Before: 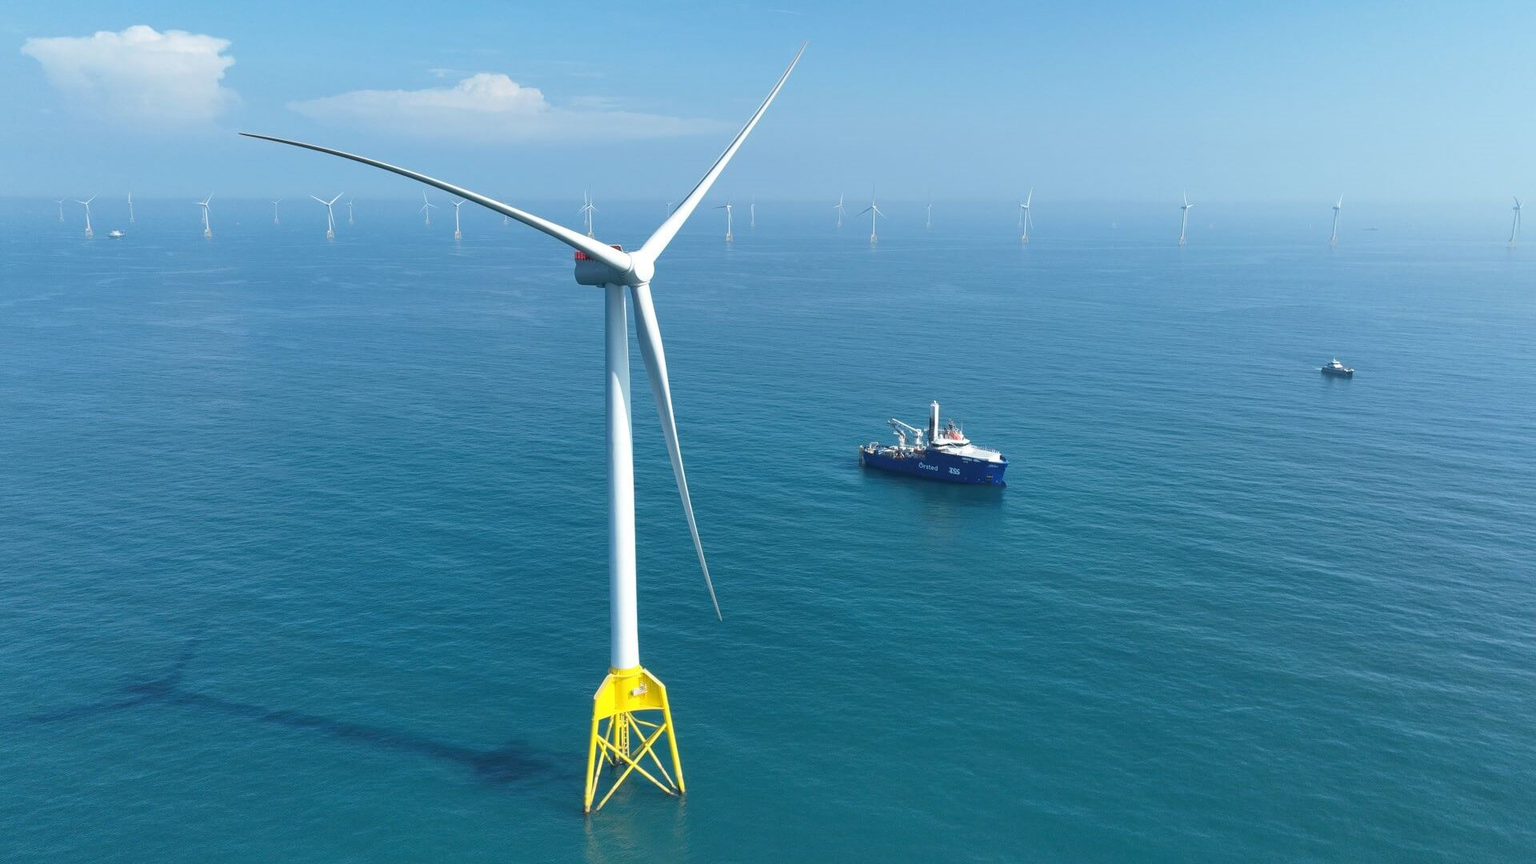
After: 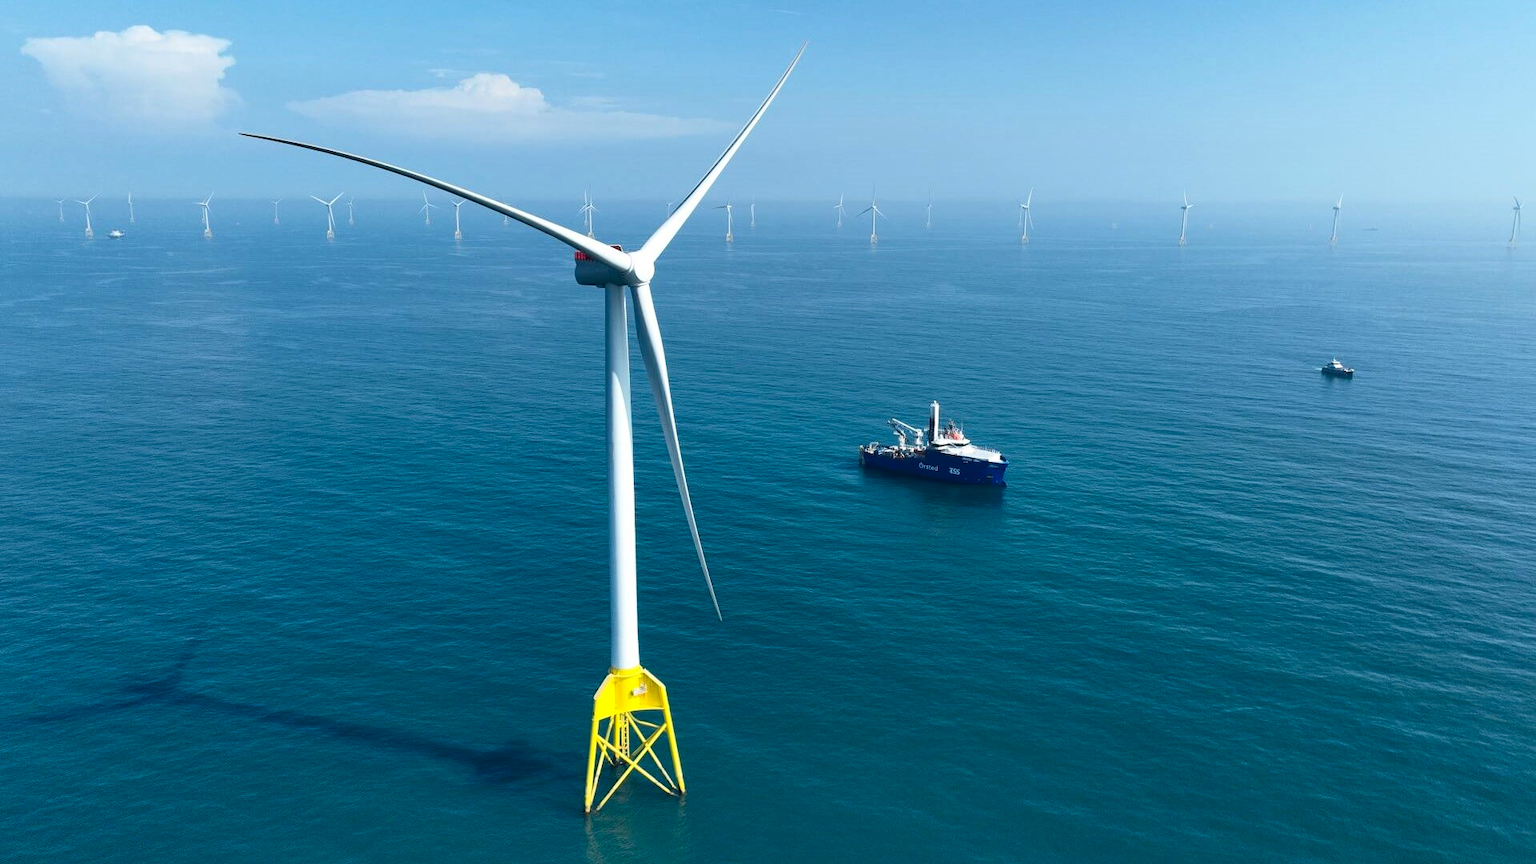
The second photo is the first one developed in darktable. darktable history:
contrast brightness saturation: contrast 0.197, brightness -0.106, saturation 0.099
